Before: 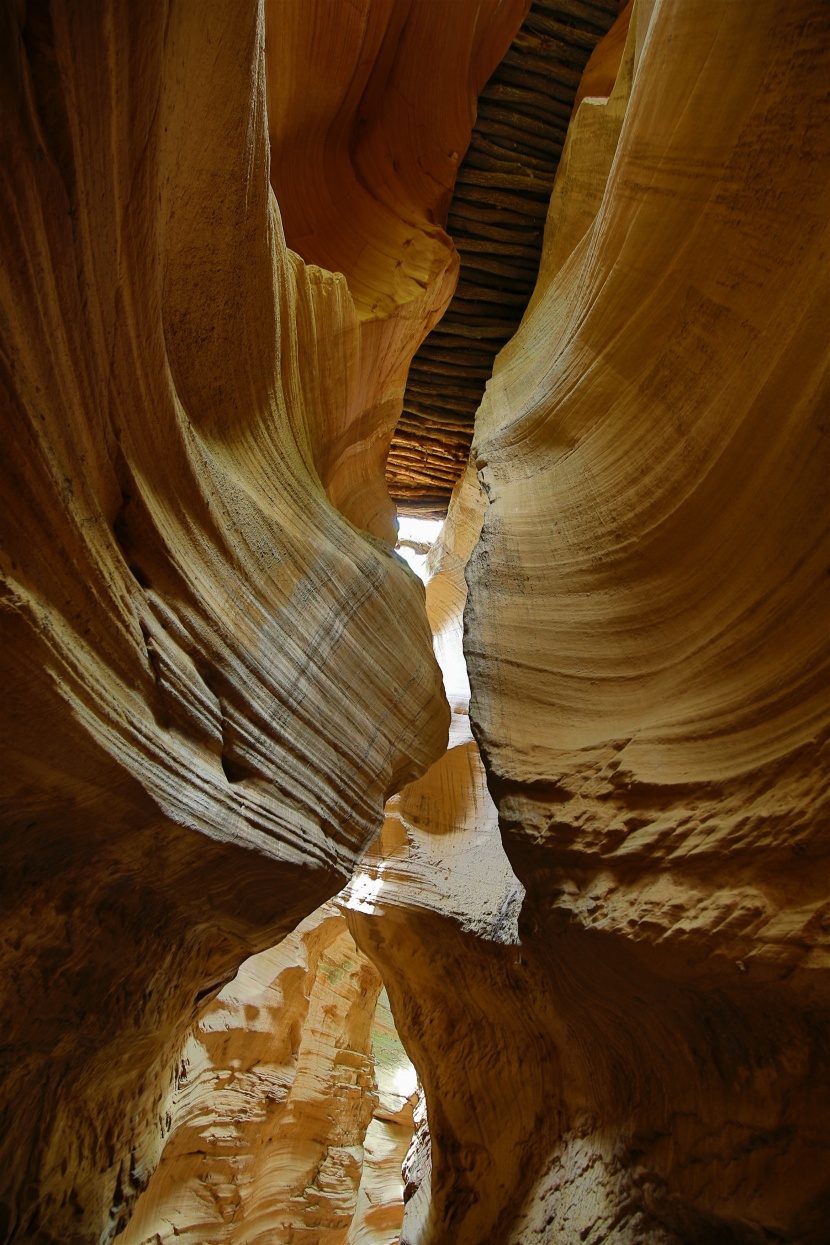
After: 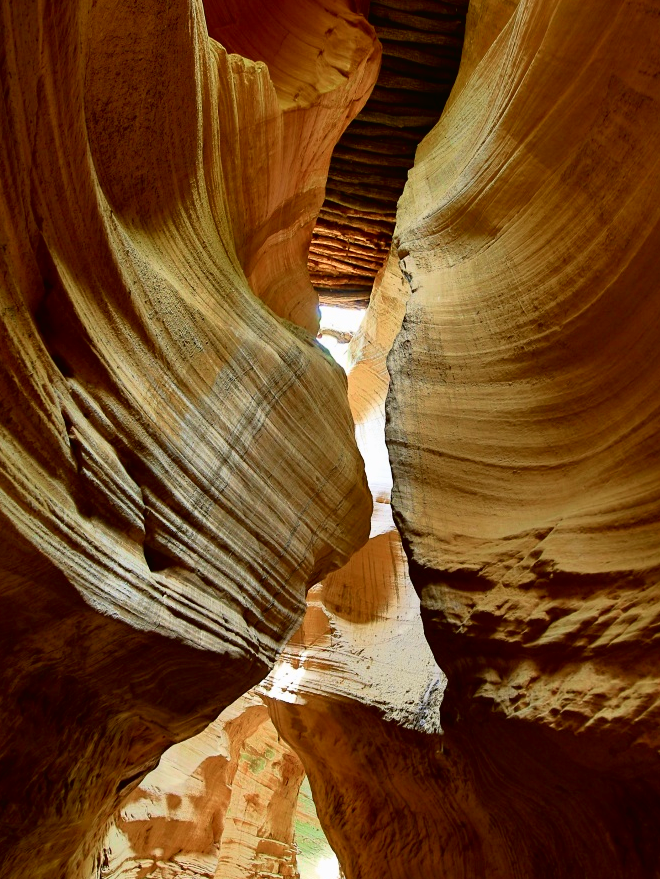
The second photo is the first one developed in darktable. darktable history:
crop: left 9.496%, top 16.979%, right 10.875%, bottom 12.354%
tone curve: curves: ch0 [(0, 0.013) (0.054, 0.018) (0.205, 0.191) (0.289, 0.292) (0.39, 0.424) (0.493, 0.551) (0.647, 0.752) (0.796, 0.887) (1, 0.998)]; ch1 [(0, 0) (0.371, 0.339) (0.477, 0.452) (0.494, 0.495) (0.501, 0.501) (0.51, 0.516) (0.54, 0.557) (0.572, 0.605) (0.66, 0.701) (0.783, 0.804) (1, 1)]; ch2 [(0, 0) (0.32, 0.281) (0.403, 0.399) (0.441, 0.428) (0.47, 0.469) (0.498, 0.496) (0.524, 0.543) (0.551, 0.579) (0.633, 0.665) (0.7, 0.711) (1, 1)], color space Lab, independent channels, preserve colors none
